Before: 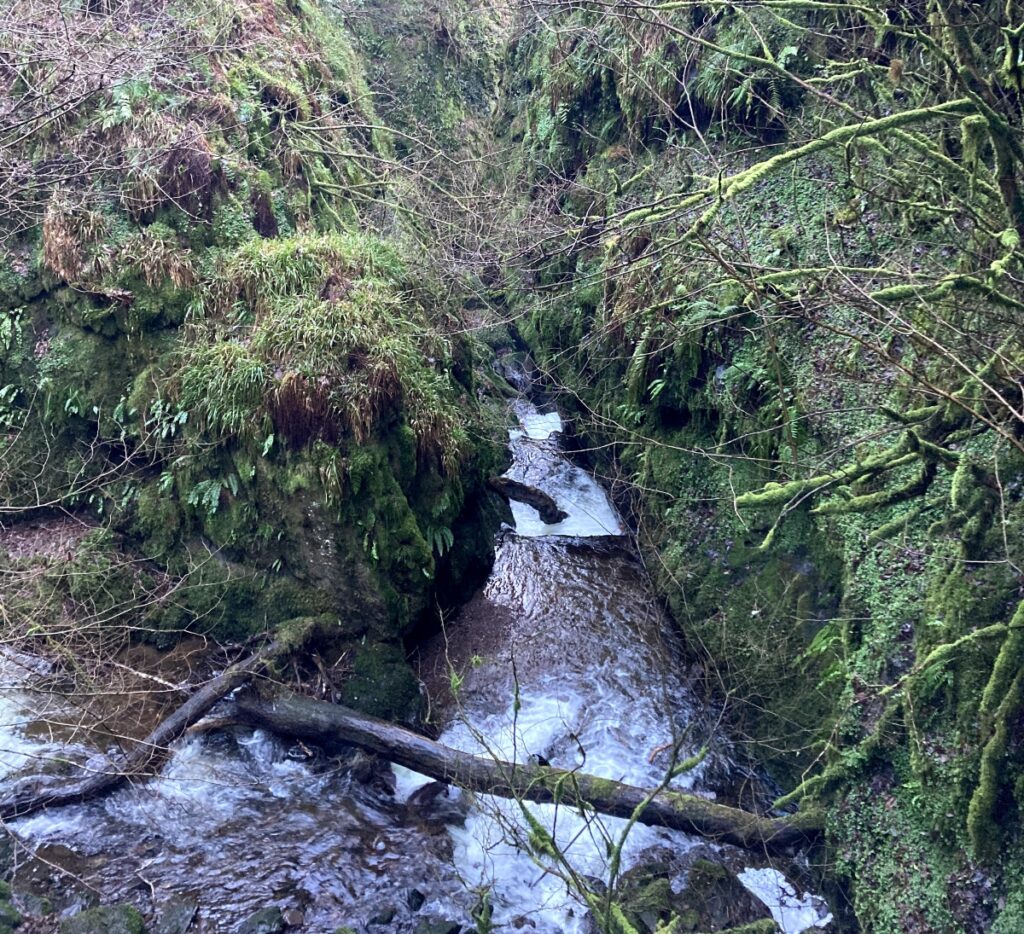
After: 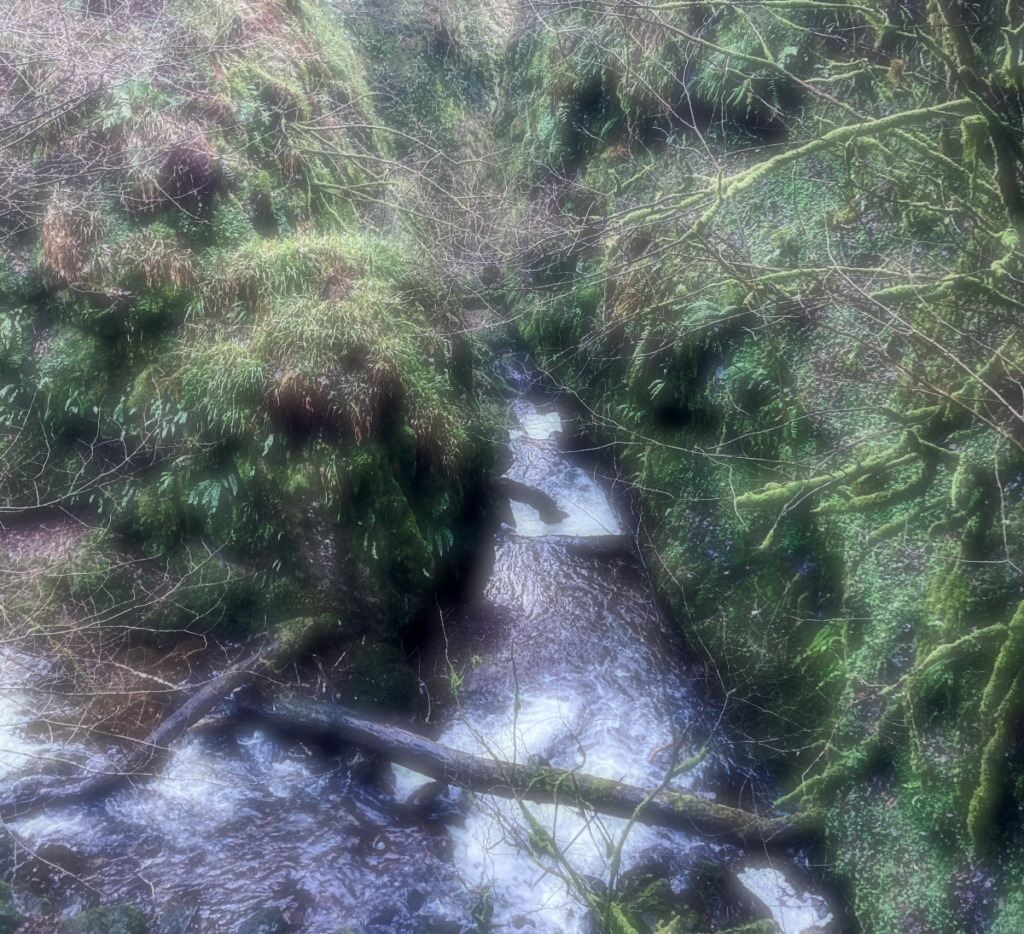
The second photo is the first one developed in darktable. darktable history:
base curve: curves: ch0 [(0, 0) (0.073, 0.04) (0.157, 0.139) (0.492, 0.492) (0.758, 0.758) (1, 1)], preserve colors none
local contrast: detail 130%
soften: on, module defaults
